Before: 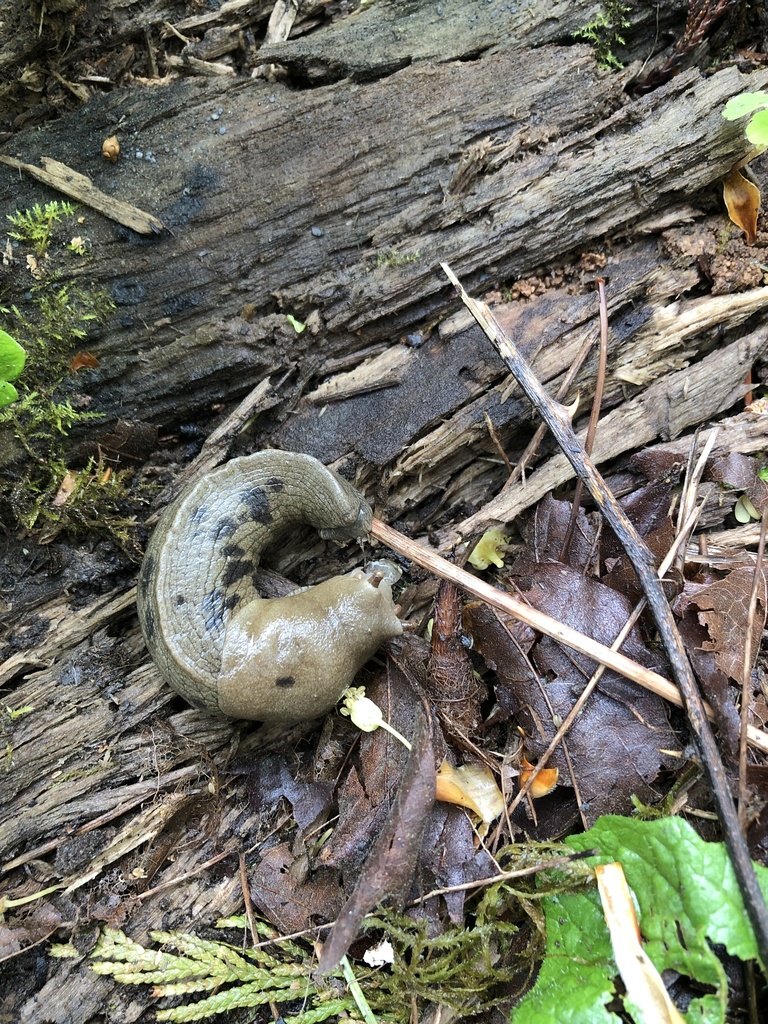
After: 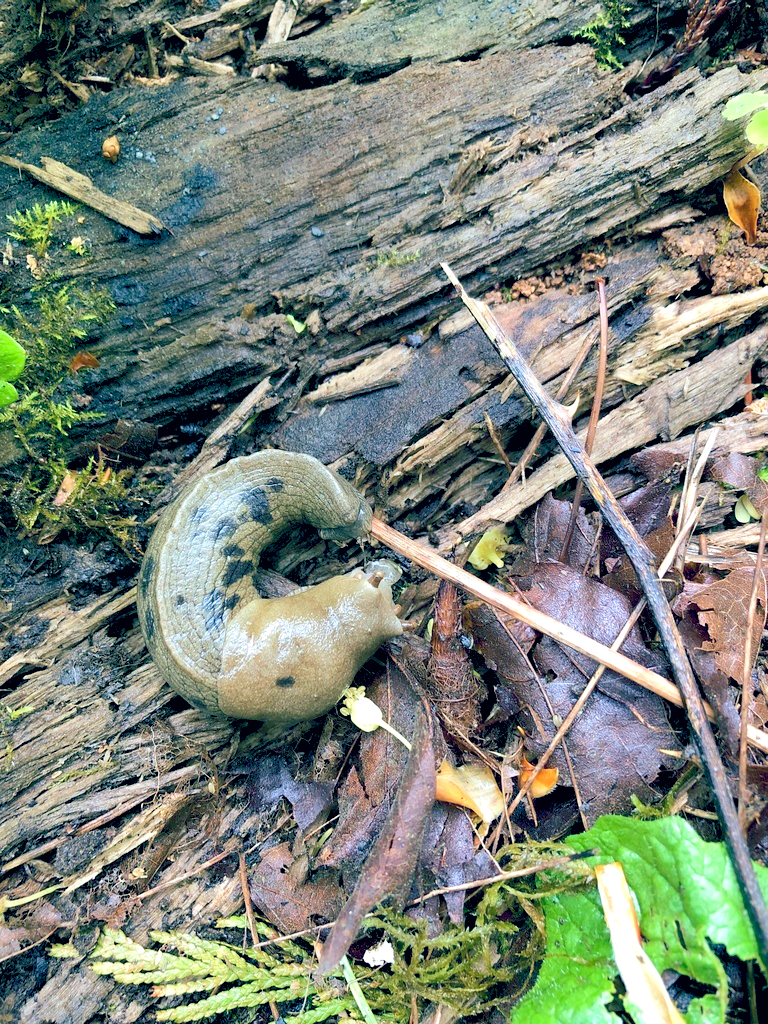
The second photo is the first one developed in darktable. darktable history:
color balance rgb: shadows lift › luminance -28.352%, shadows lift › chroma 10.04%, shadows lift › hue 229.22°, power › luminance 1.243%, global offset › chroma 0.092%, global offset › hue 250.1°, perceptual saturation grading › global saturation -12.02%, global vibrance 24.49%, contrast -25.097%
exposure: black level correction 0.008, exposure 0.974 EV, compensate exposure bias true, compensate highlight preservation false
velvia: strength 15.21%
